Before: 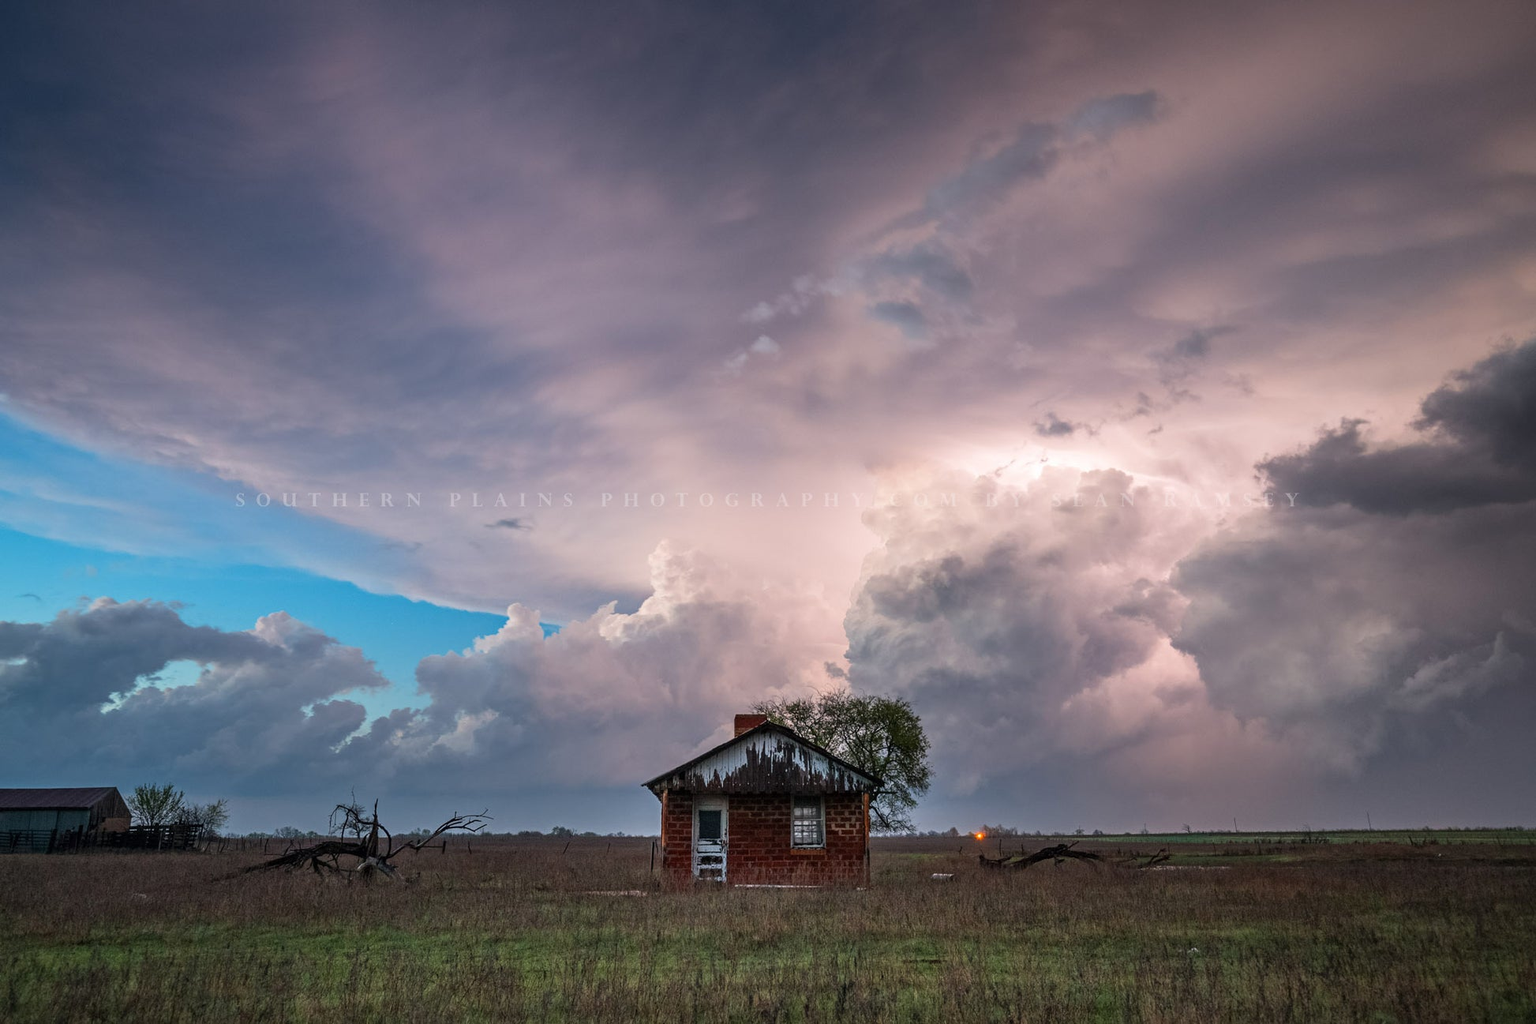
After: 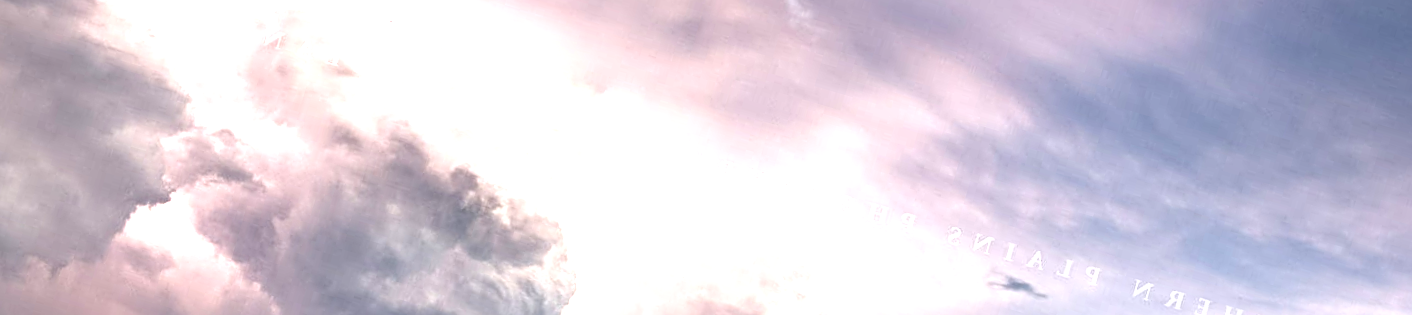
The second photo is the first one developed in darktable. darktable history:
sharpen: radius 4
crop and rotate: angle 16.12°, top 30.835%, bottom 35.653%
local contrast: mode bilateral grid, contrast 25, coarseness 60, detail 151%, midtone range 0.2
exposure: black level correction 0, exposure 1.1 EV, compensate highlight preservation false
